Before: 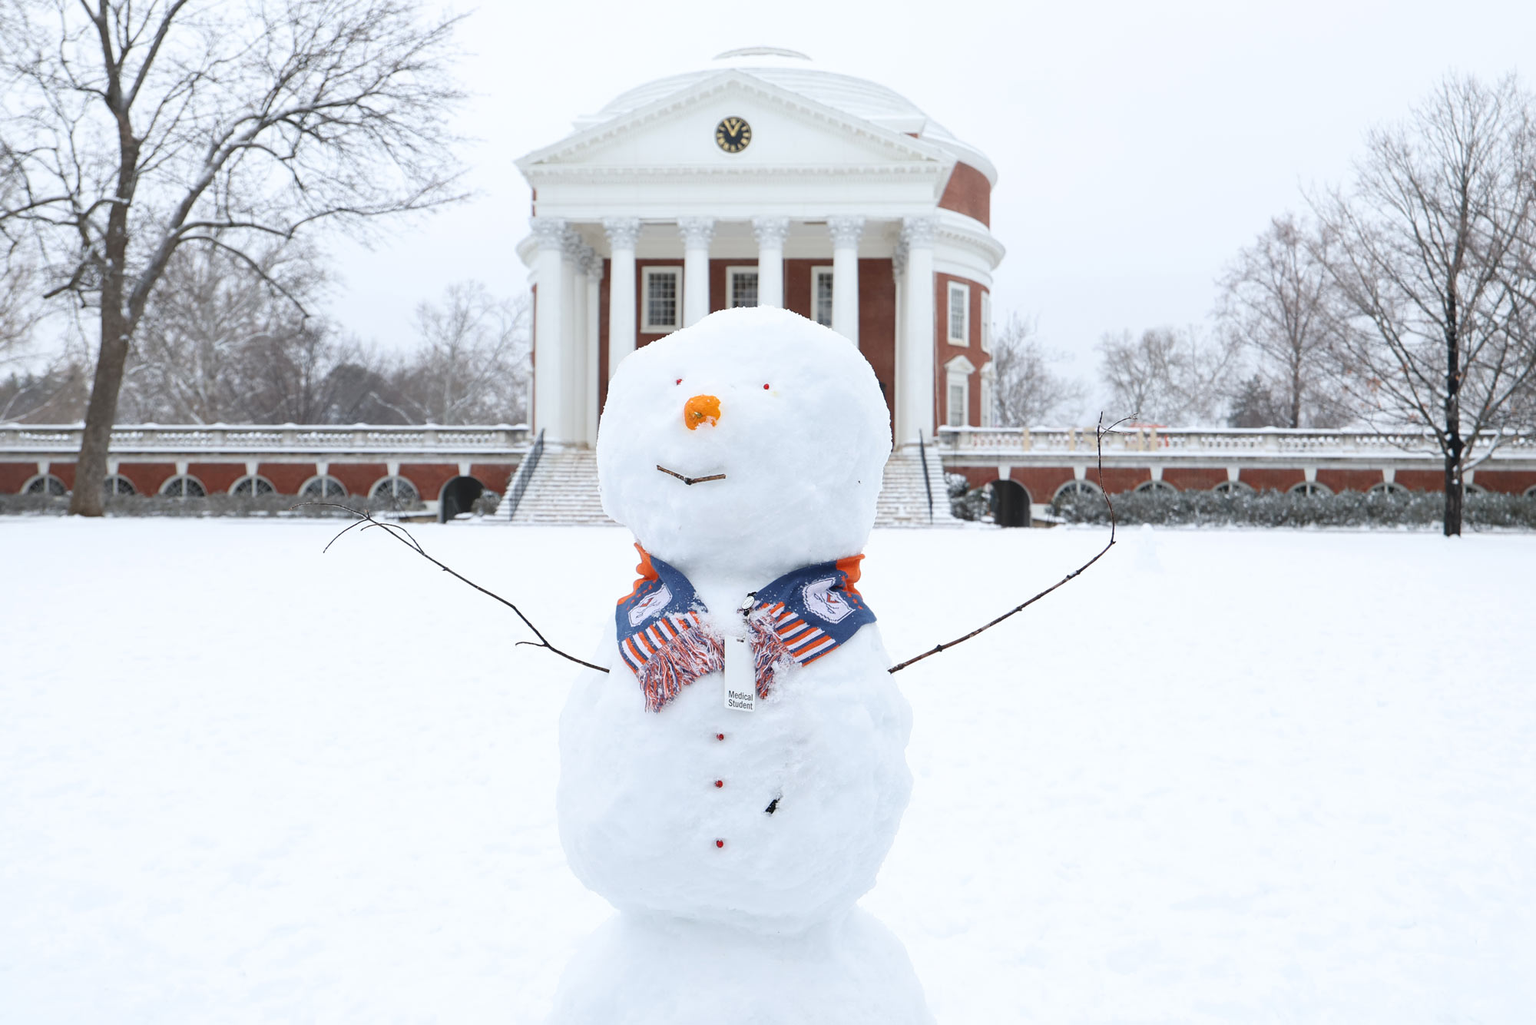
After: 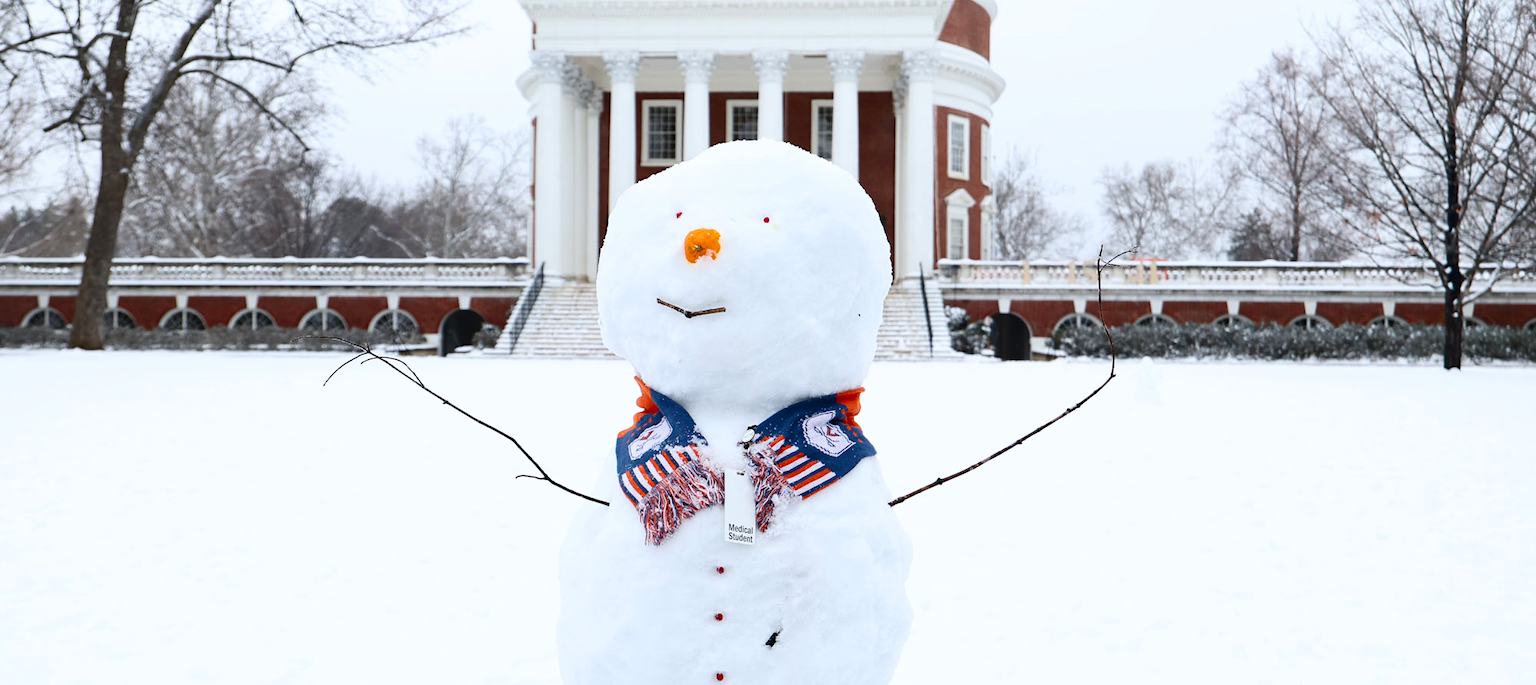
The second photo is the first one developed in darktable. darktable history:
contrast brightness saturation: contrast 0.205, brightness -0.112, saturation 0.208
crop: top 16.296%, bottom 16.771%
